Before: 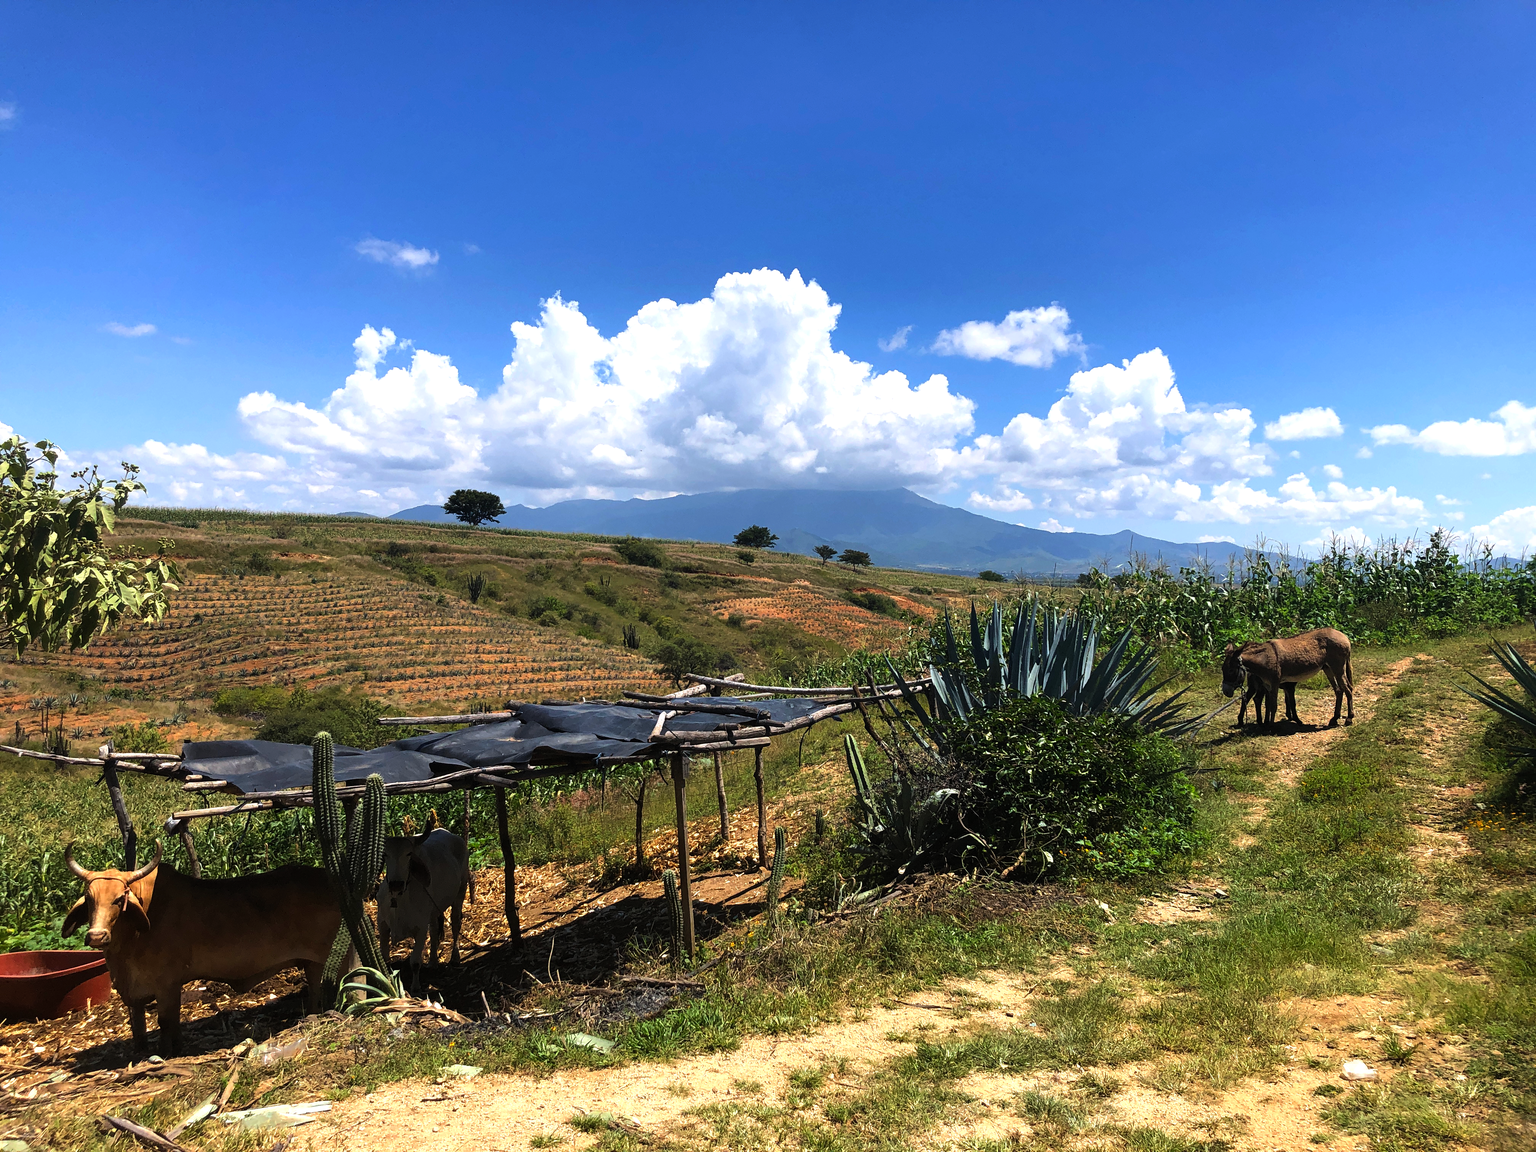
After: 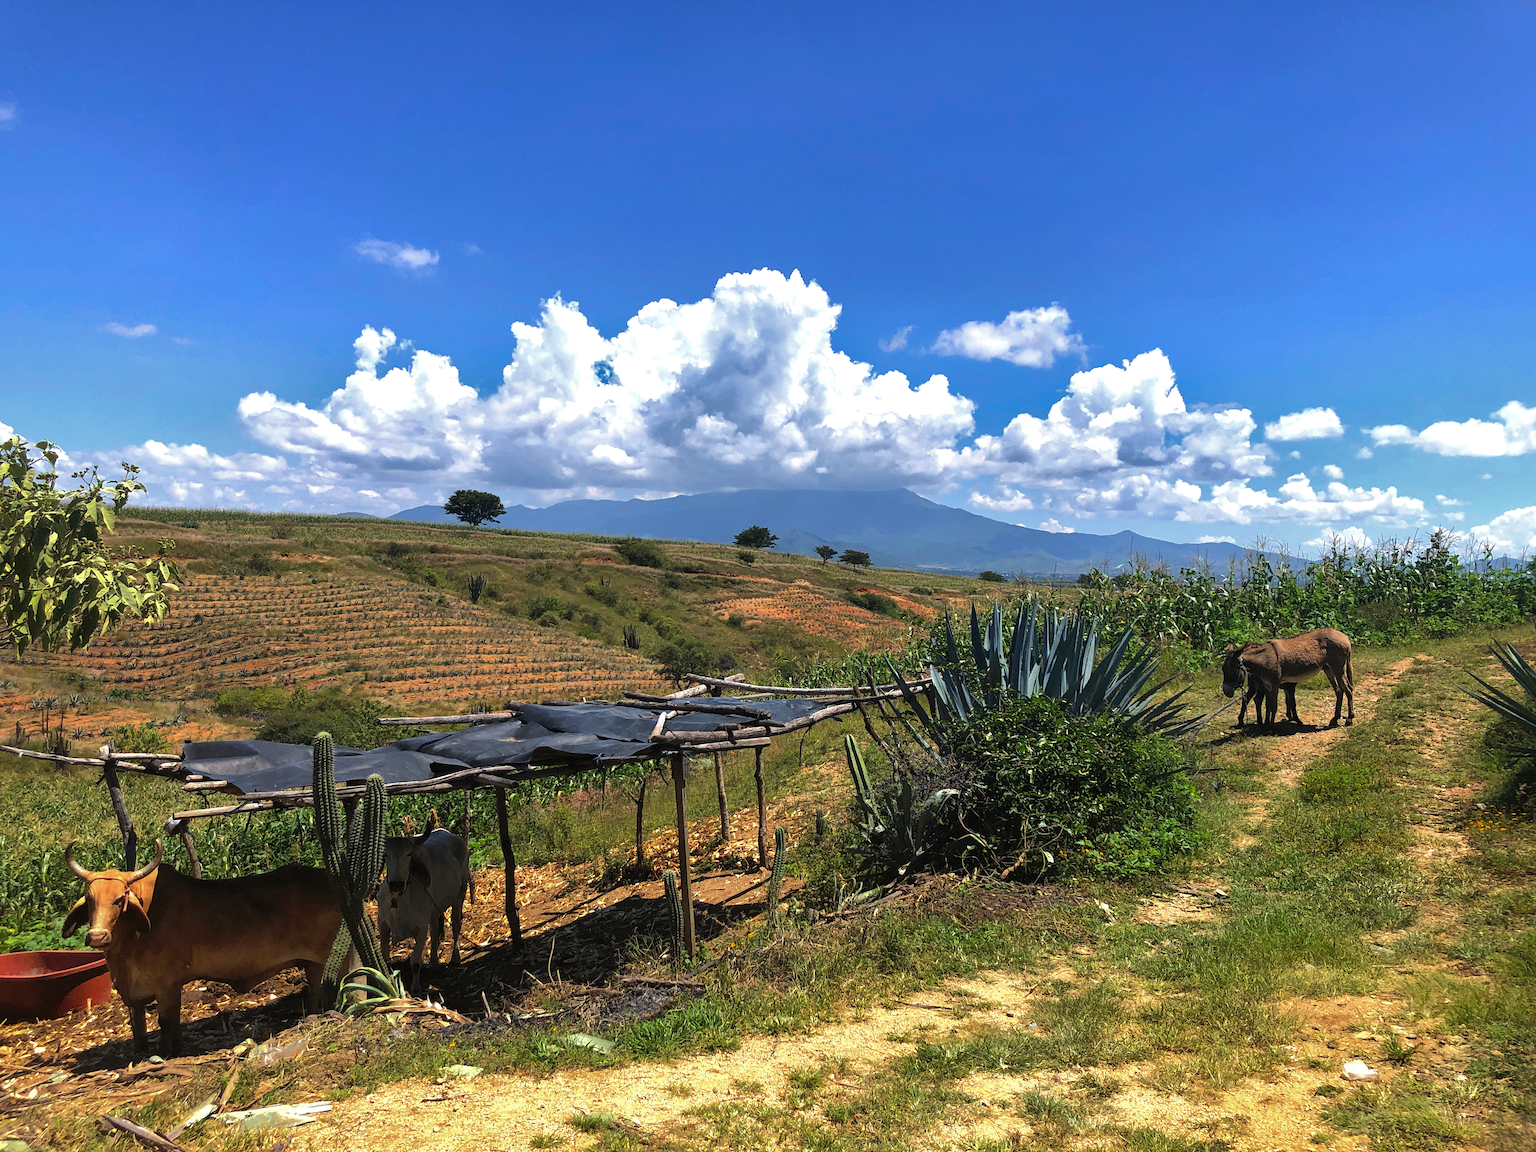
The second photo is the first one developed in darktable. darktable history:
shadows and highlights: highlights -59.79
